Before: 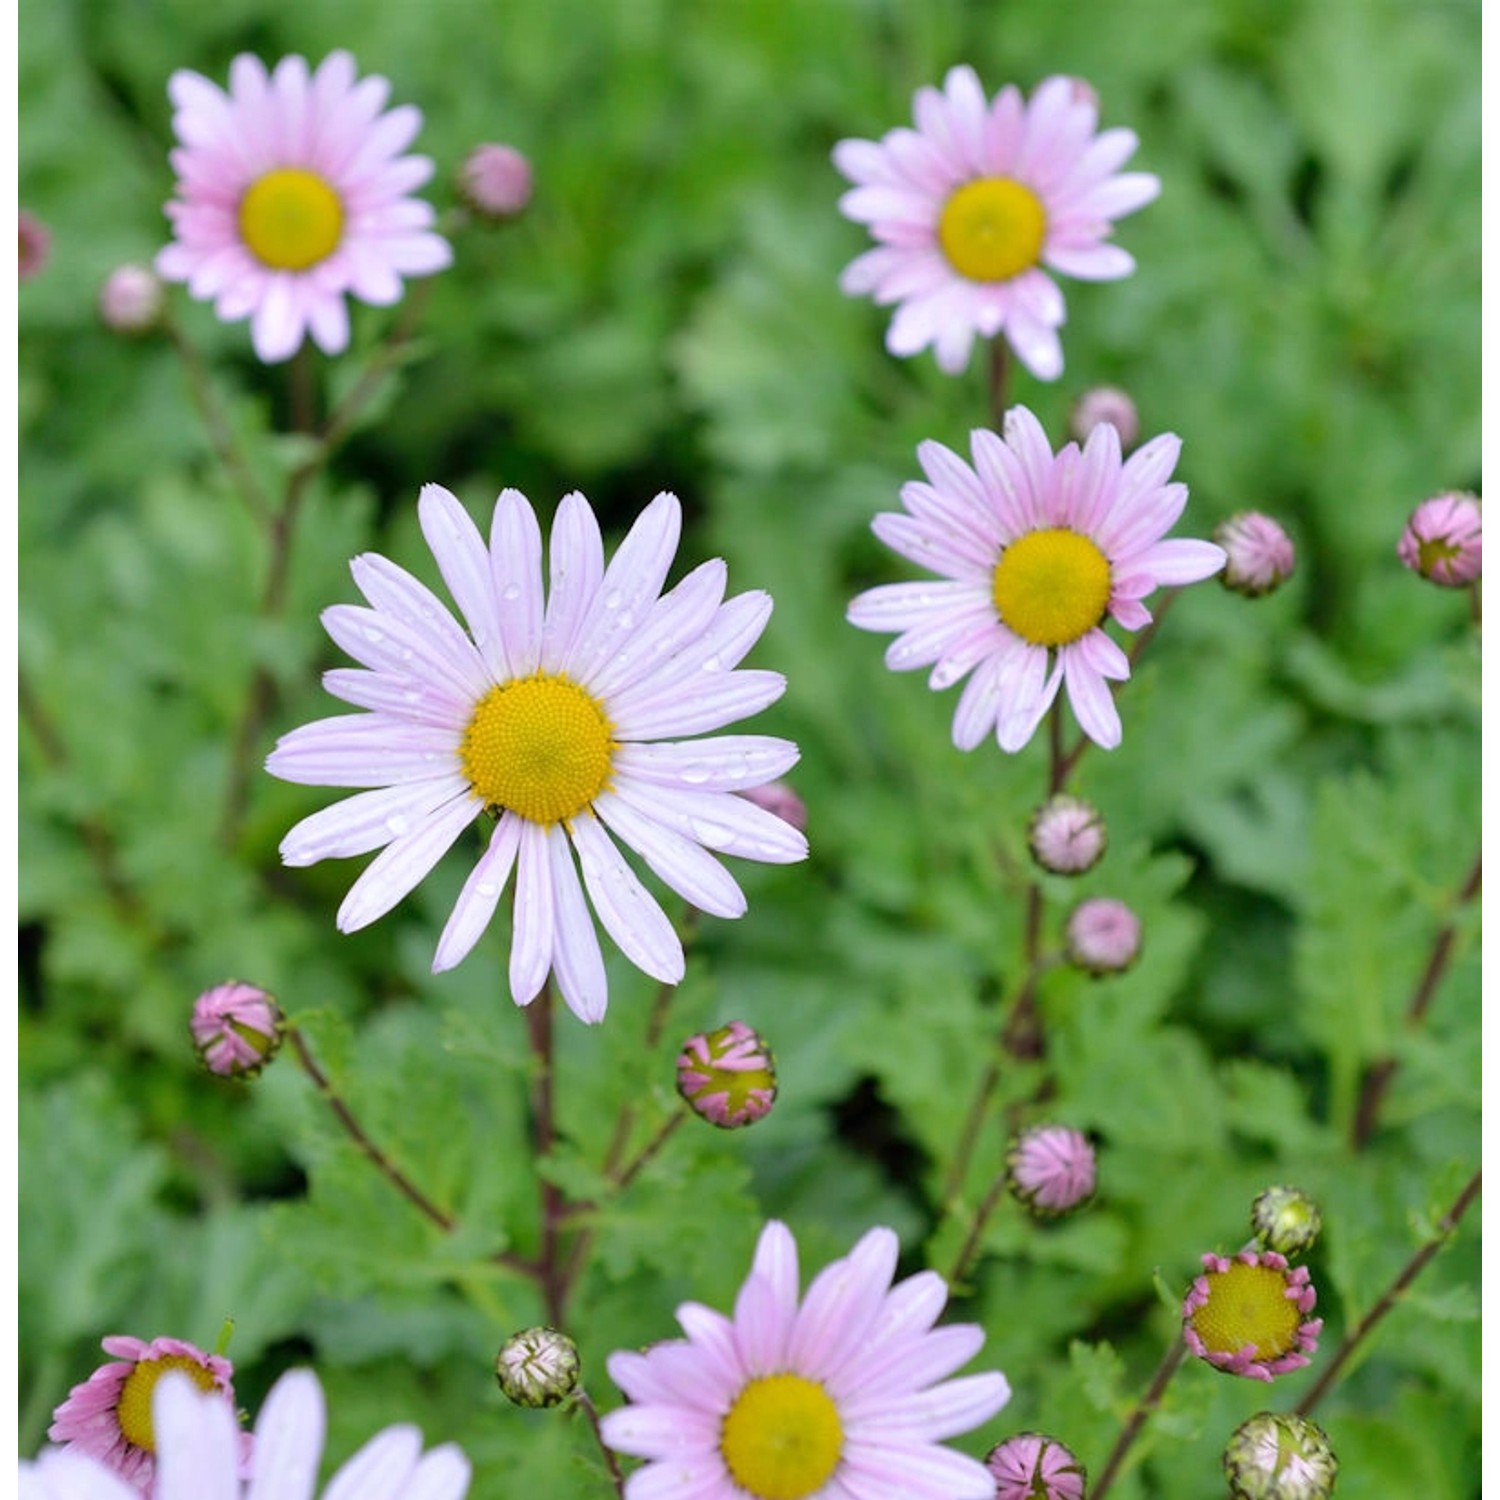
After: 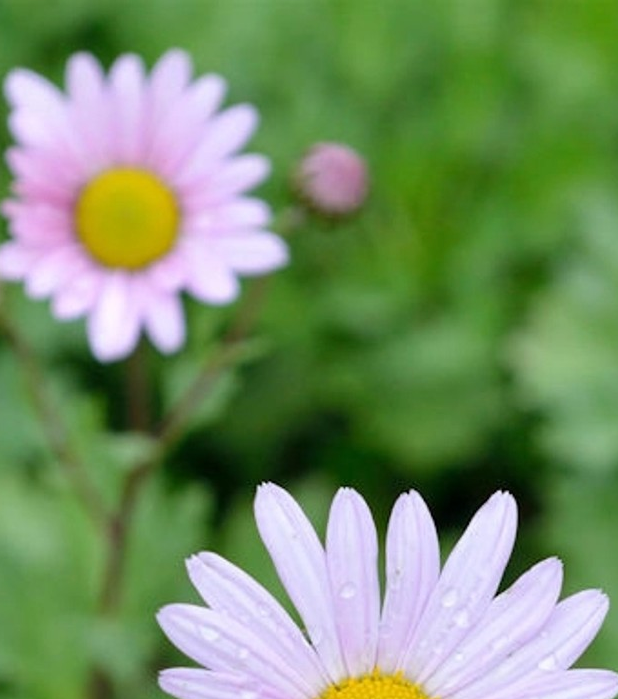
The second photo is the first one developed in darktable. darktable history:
crop and rotate: left 10.998%, top 0.097%, right 47.79%, bottom 53.27%
